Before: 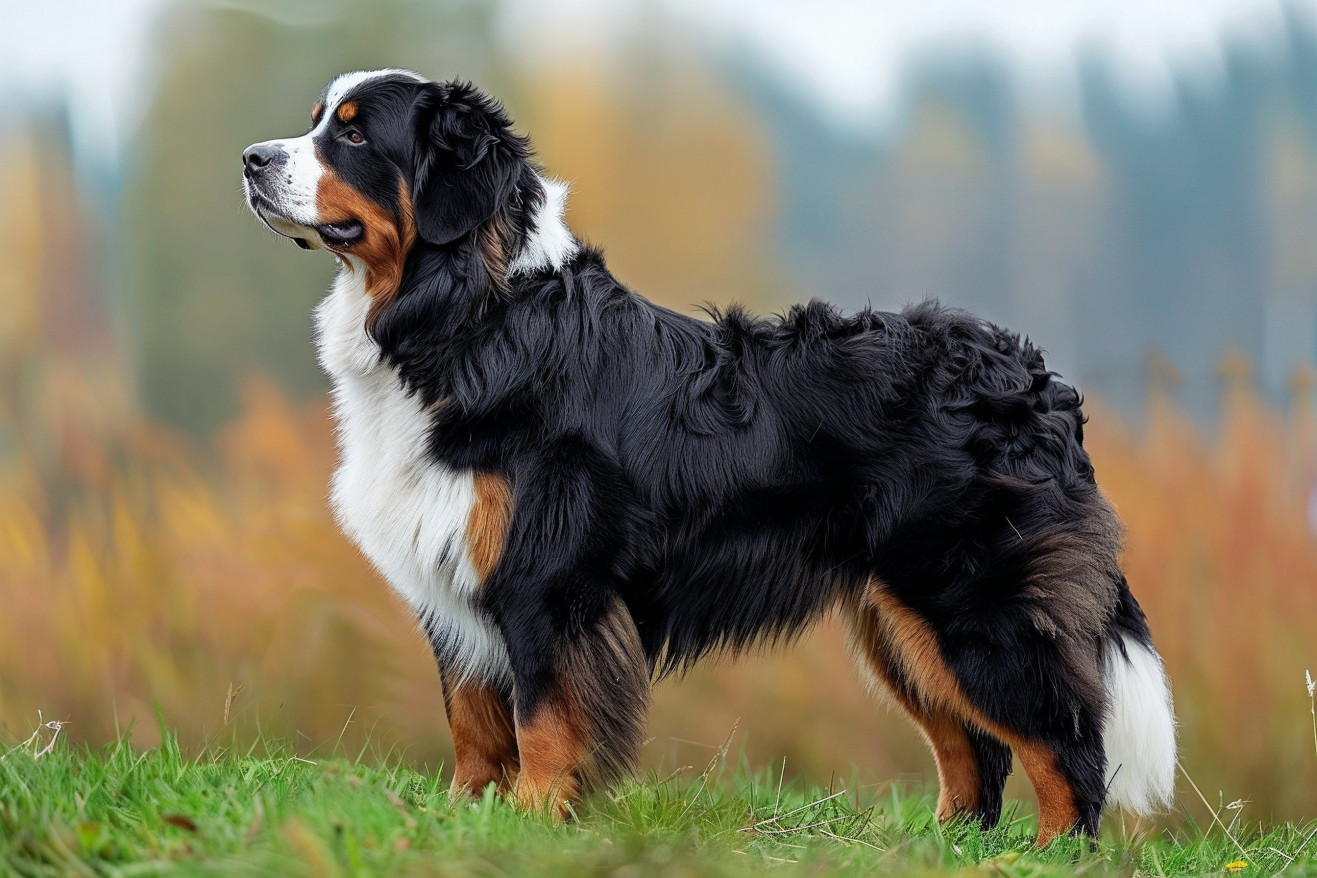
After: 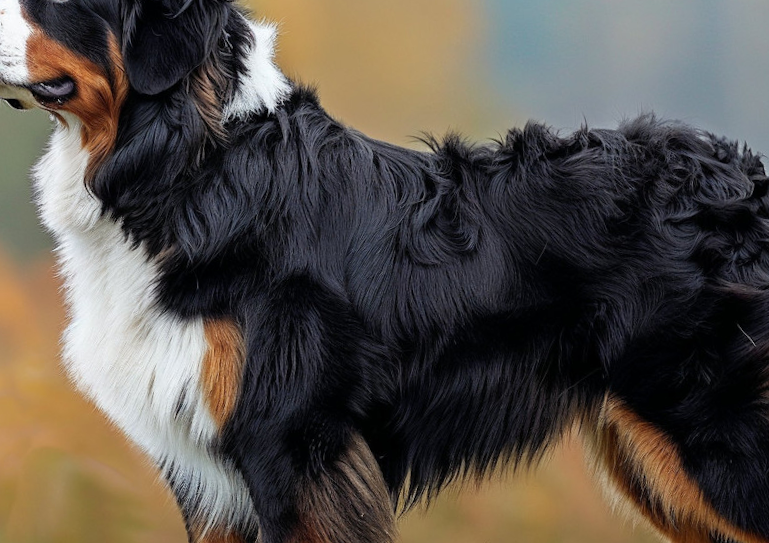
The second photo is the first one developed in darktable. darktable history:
rotate and perspective: rotation -4.25°, automatic cropping off
crop and rotate: left 22.13%, top 22.054%, right 22.026%, bottom 22.102%
